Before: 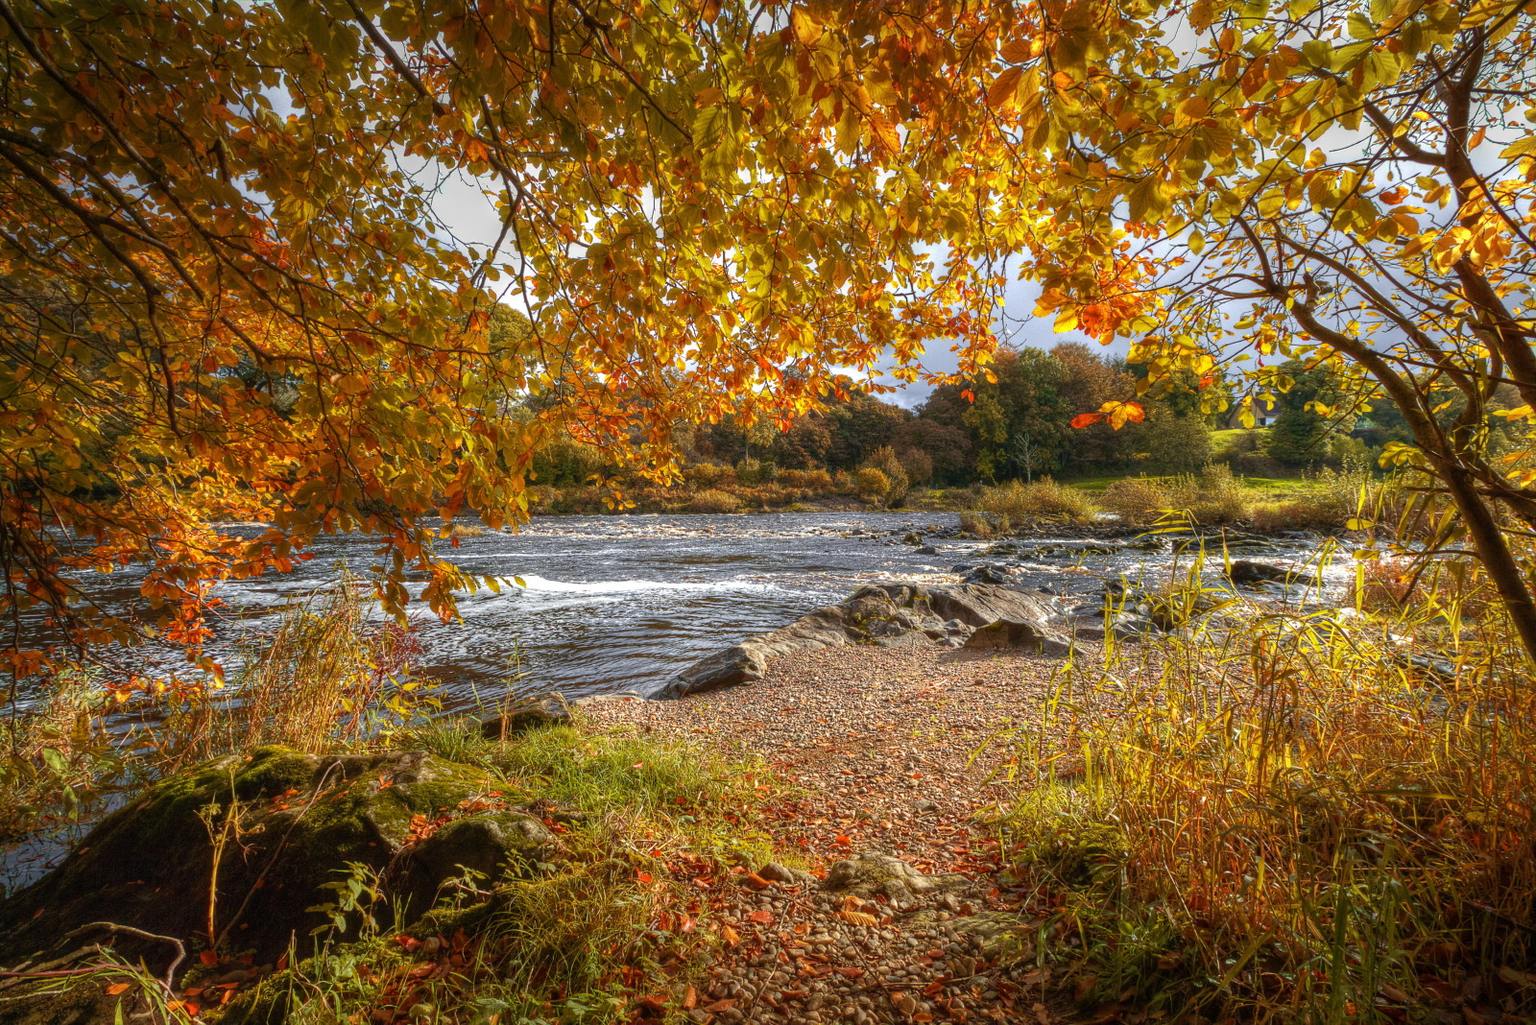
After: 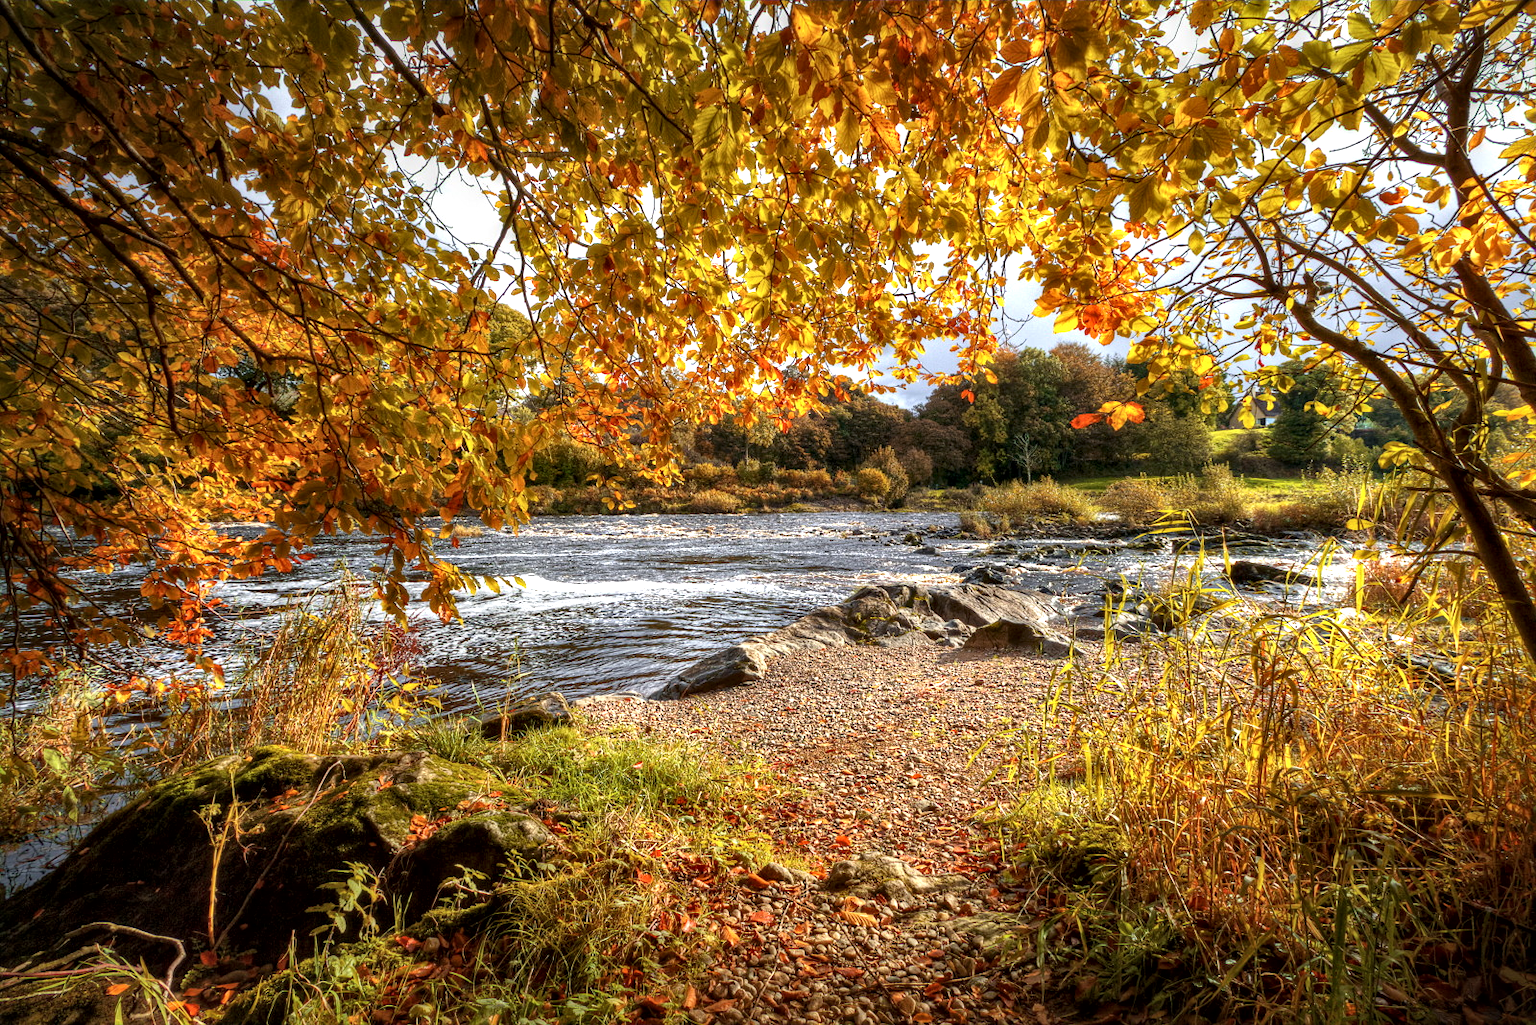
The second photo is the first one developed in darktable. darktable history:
local contrast: mode bilateral grid, contrast 50, coarseness 49, detail 150%, midtone range 0.2
tone equalizer: -8 EV -0.427 EV, -7 EV -0.425 EV, -6 EV -0.302 EV, -5 EV -0.215 EV, -3 EV 0.209 EV, -2 EV 0.345 EV, -1 EV 0.391 EV, +0 EV 0.439 EV
